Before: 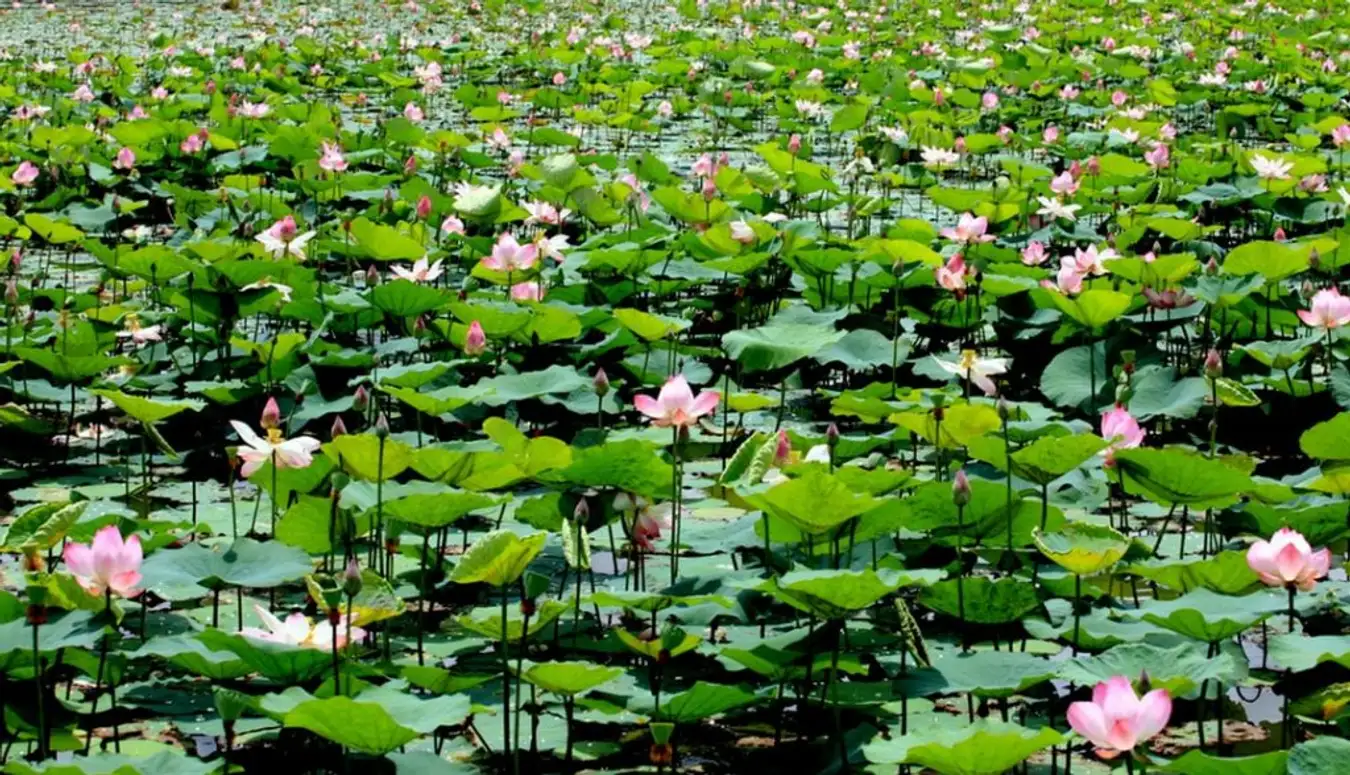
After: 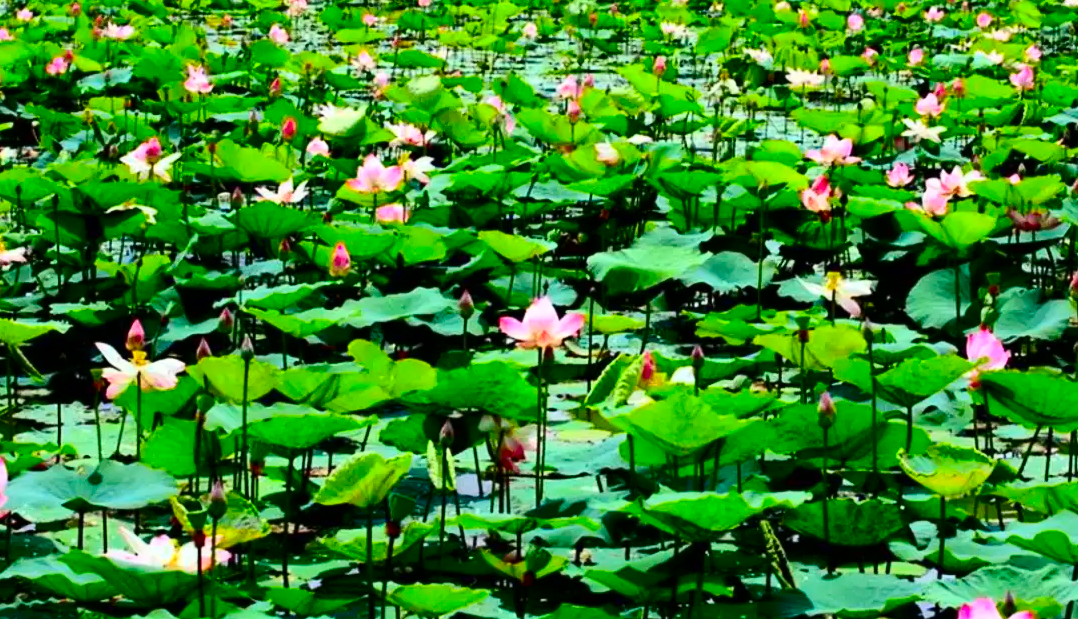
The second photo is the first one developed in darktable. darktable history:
contrast brightness saturation: contrast 0.26, brightness 0.02, saturation 0.87
crop and rotate: left 10.071%, top 10.071%, right 10.02%, bottom 10.02%
